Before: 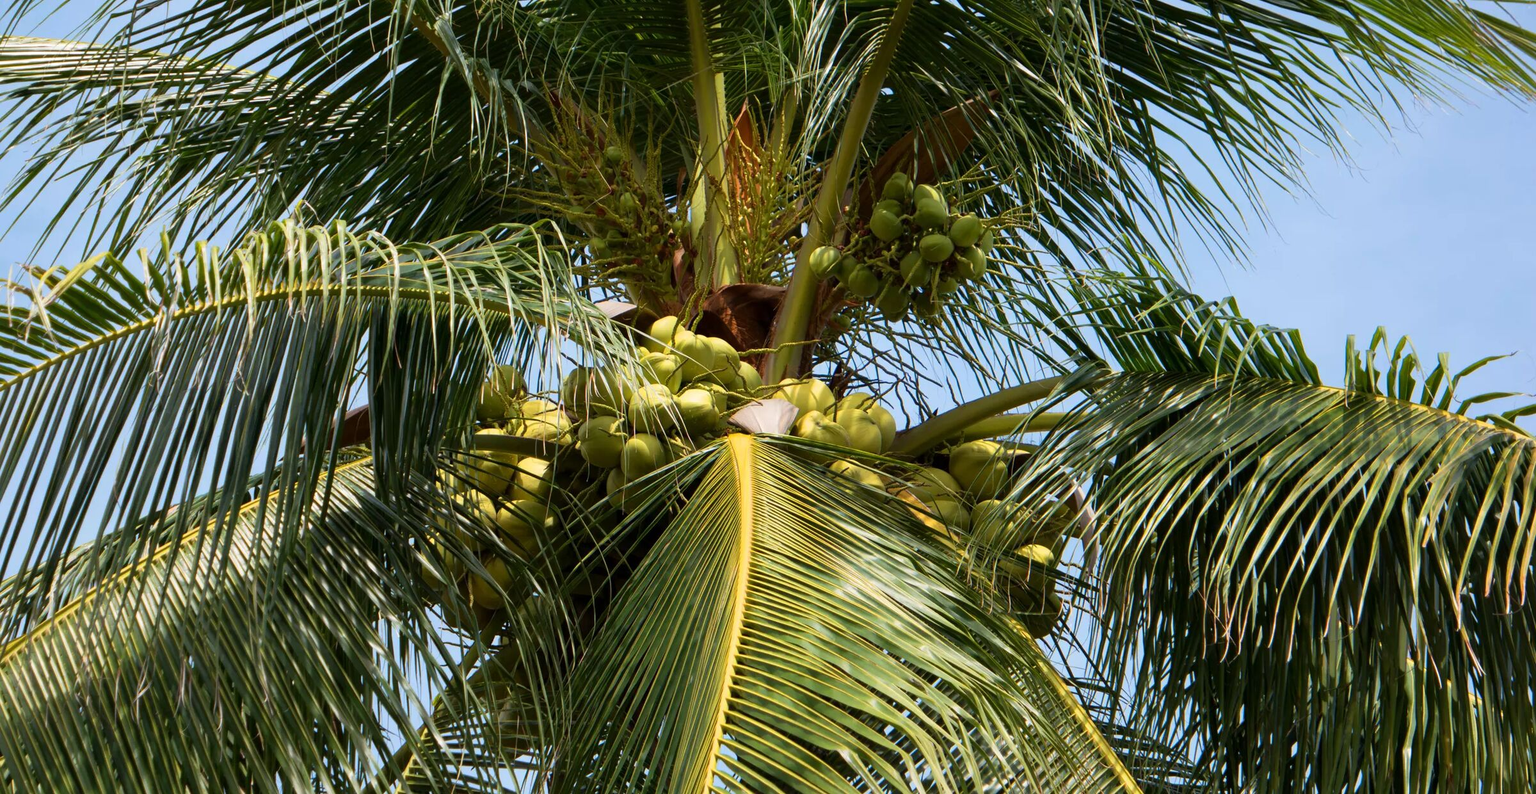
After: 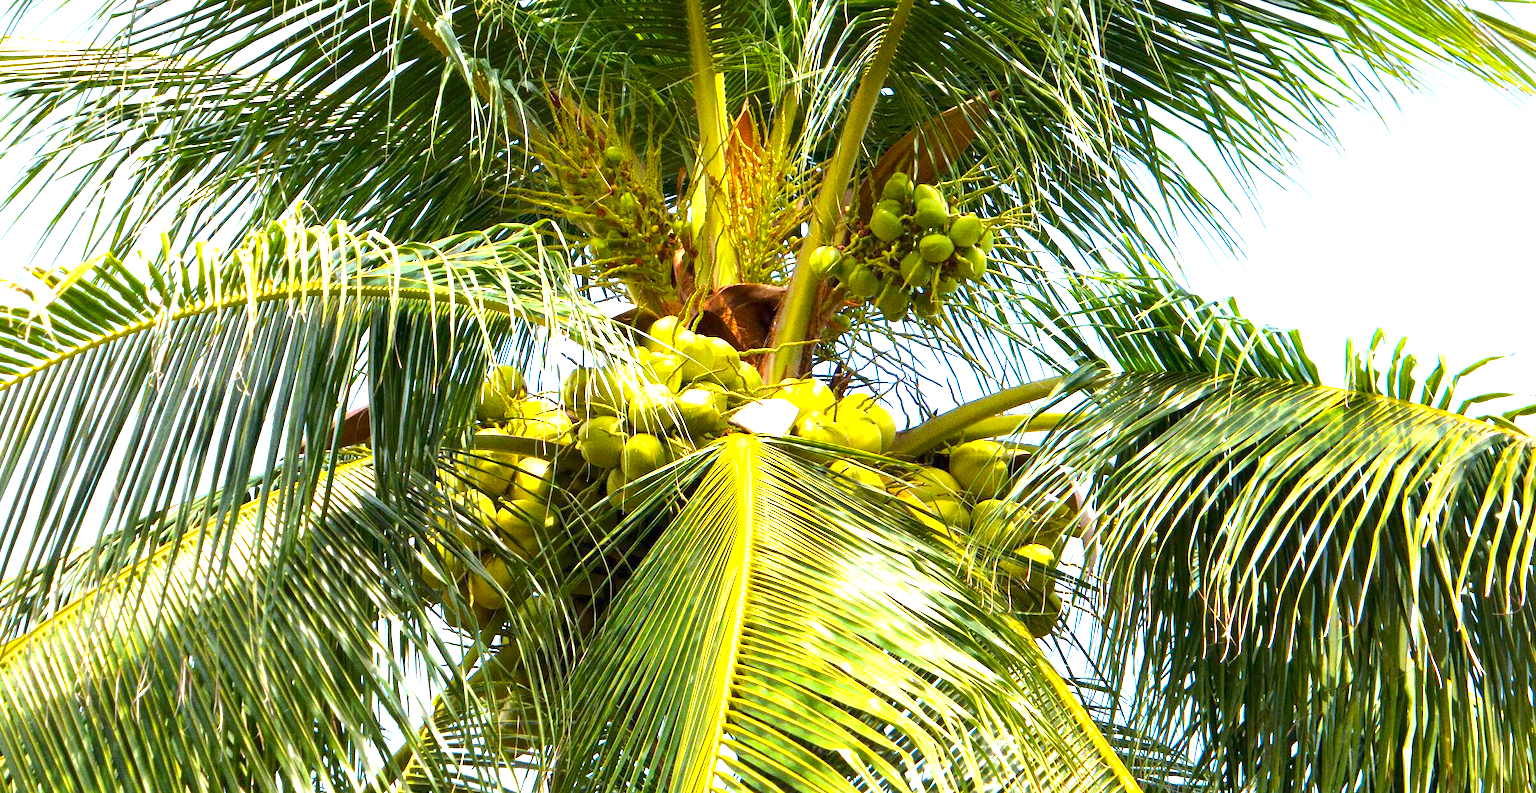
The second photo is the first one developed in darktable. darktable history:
grain: coarseness 0.09 ISO, strength 40%
exposure: exposure 2 EV, compensate exposure bias true, compensate highlight preservation false
color balance rgb: perceptual saturation grading › global saturation 20%, global vibrance 20%
